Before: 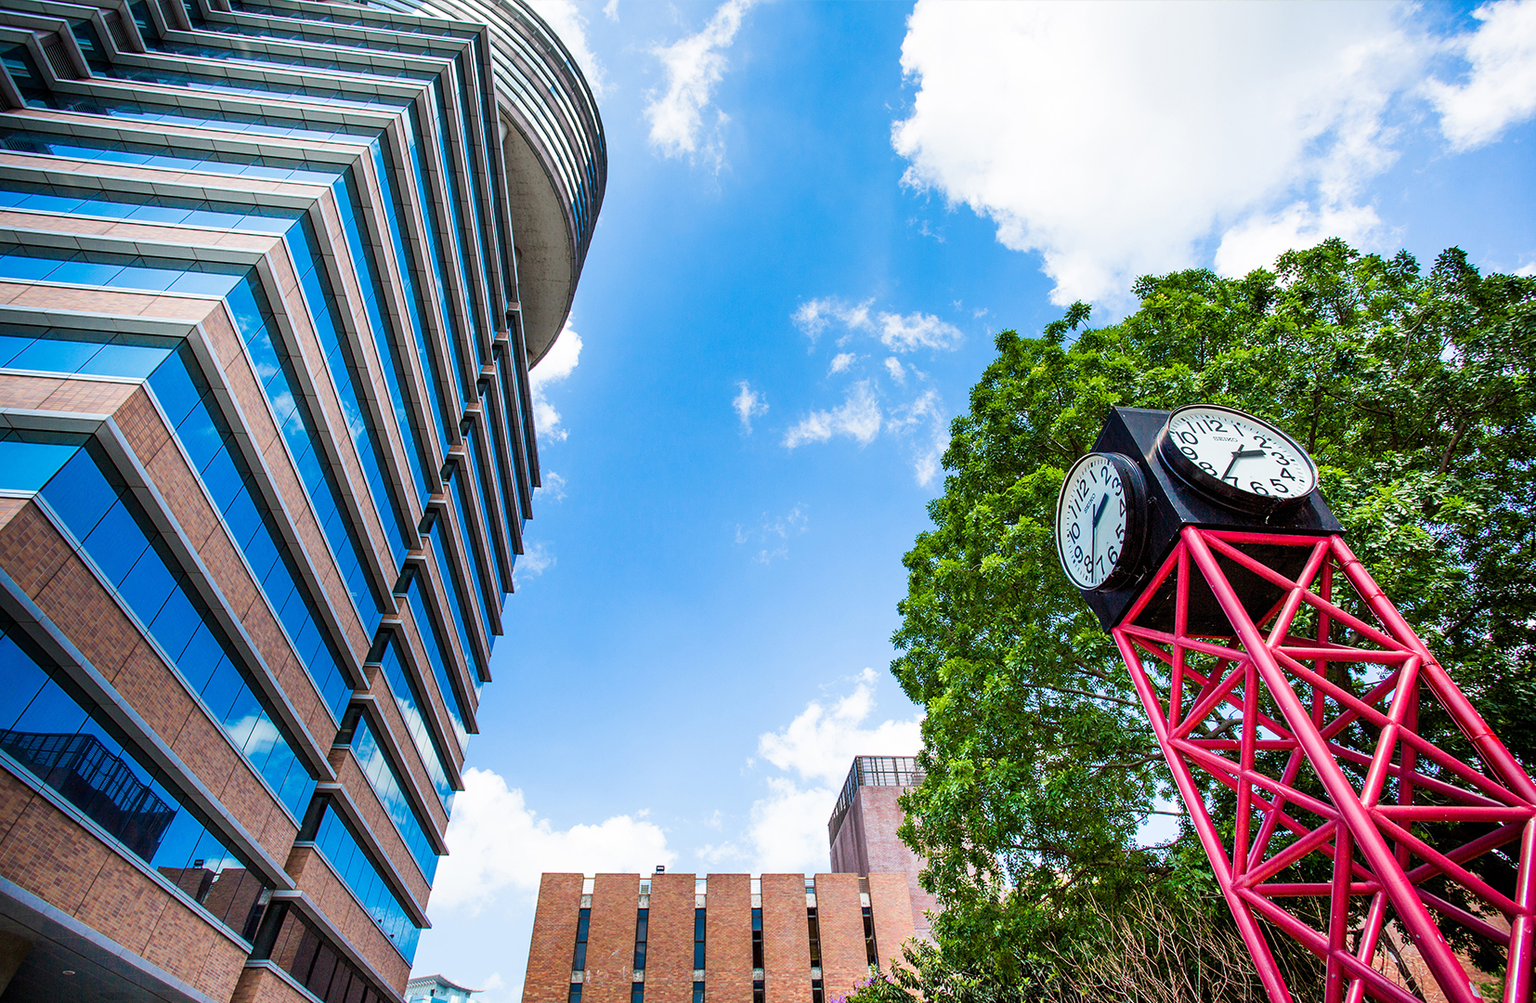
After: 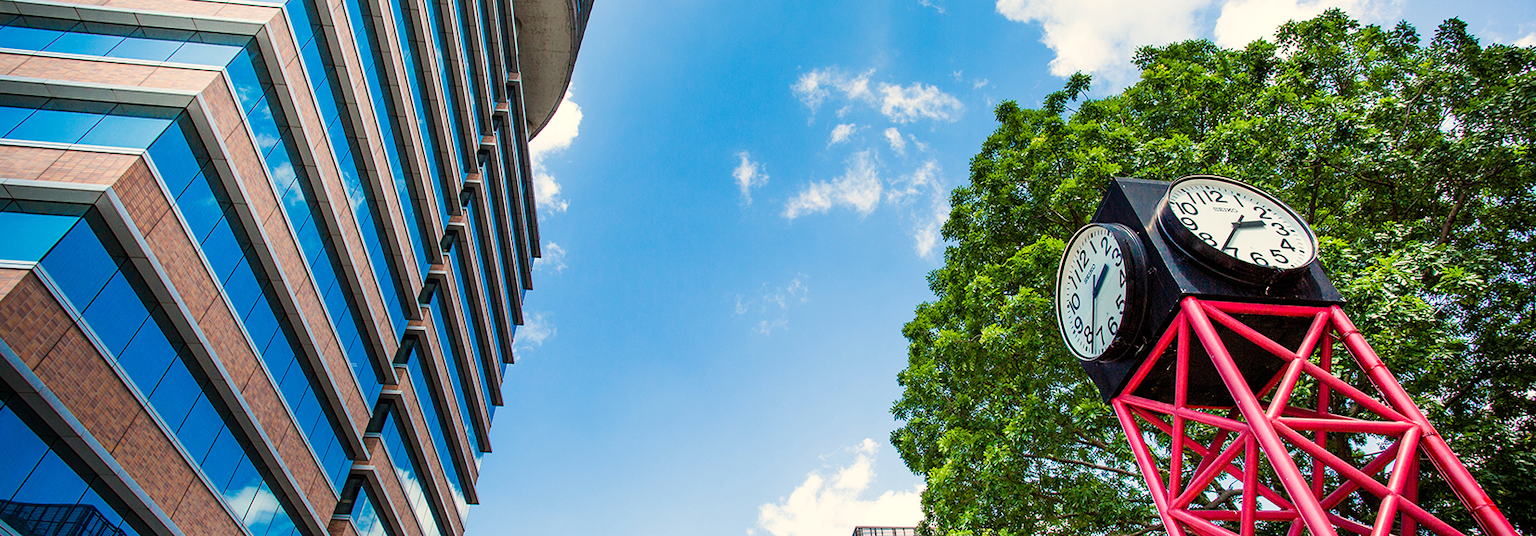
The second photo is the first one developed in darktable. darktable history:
white balance: red 1.045, blue 0.932
crop and rotate: top 23.043%, bottom 23.437%
